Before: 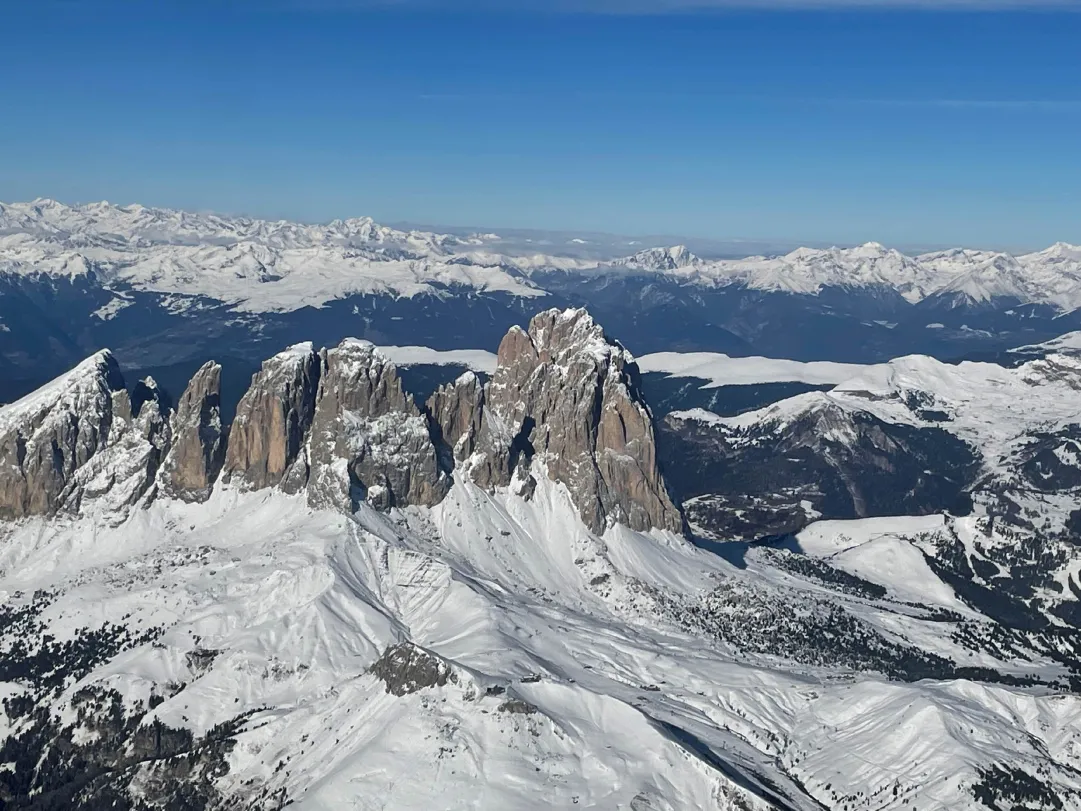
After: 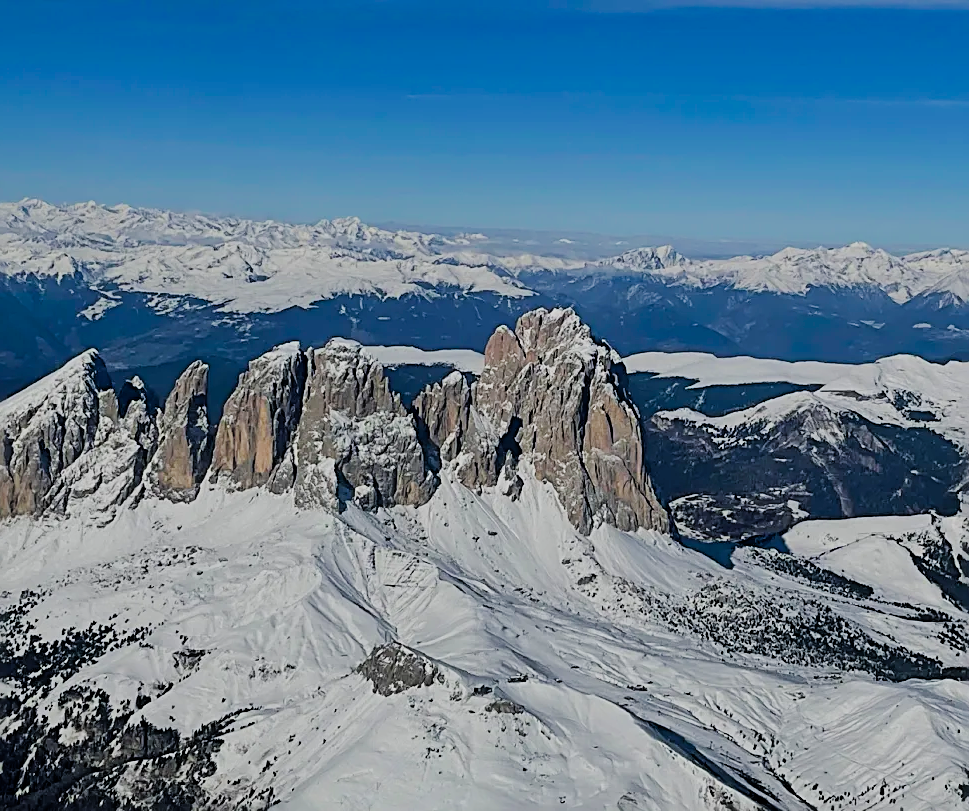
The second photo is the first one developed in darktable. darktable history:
crop and rotate: left 1.24%, right 9.081%
sharpen: radius 2.697, amount 0.665
color balance rgb: perceptual saturation grading › global saturation 42.226%, global vibrance 20%
filmic rgb: black relative exposure -6.15 EV, white relative exposure 6.98 EV, hardness 2.27
